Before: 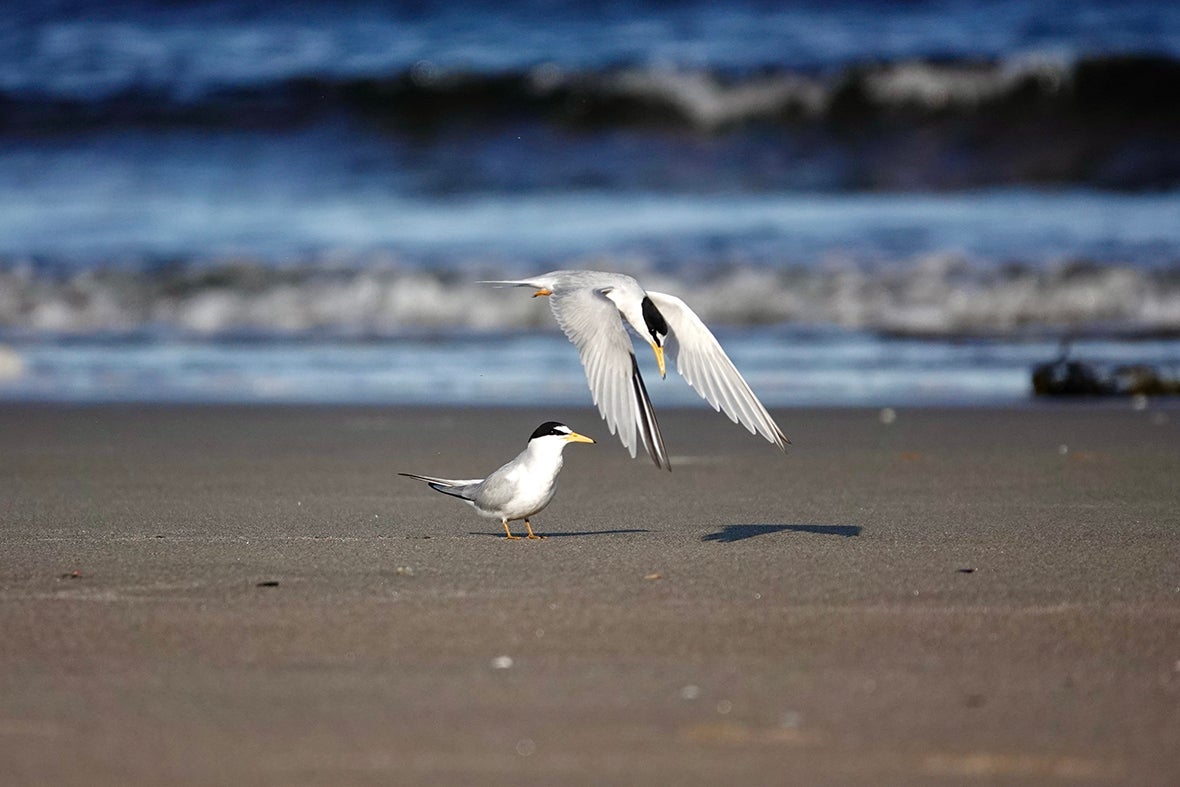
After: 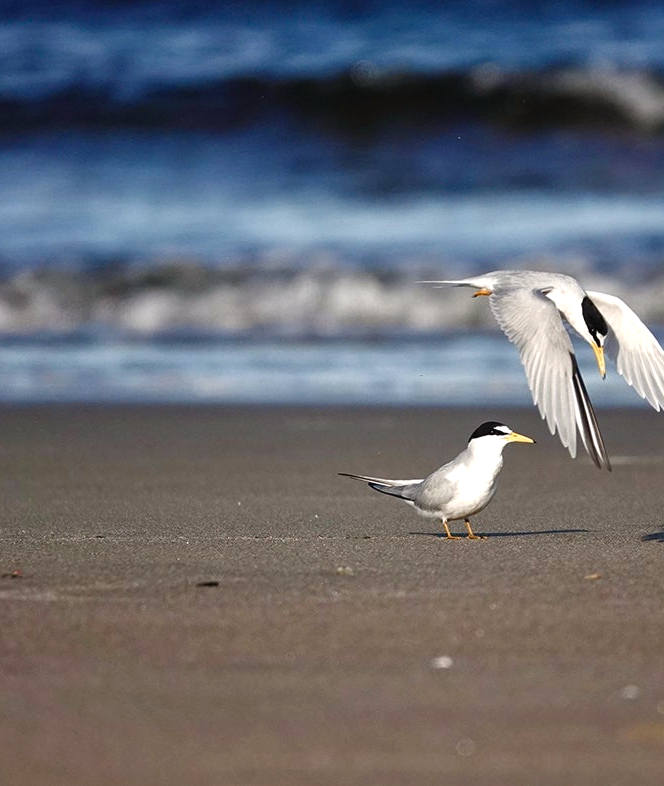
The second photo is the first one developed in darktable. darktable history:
crop: left 5.114%, right 38.589%
color balance rgb: shadows lift › chroma 1%, shadows lift › hue 28.8°, power › hue 60°, highlights gain › chroma 1%, highlights gain › hue 60°, global offset › luminance 0.25%, perceptual saturation grading › highlights -20%, perceptual saturation grading › shadows 20%, perceptual brilliance grading › highlights 5%, perceptual brilliance grading › shadows -10%, global vibrance 19.67%
